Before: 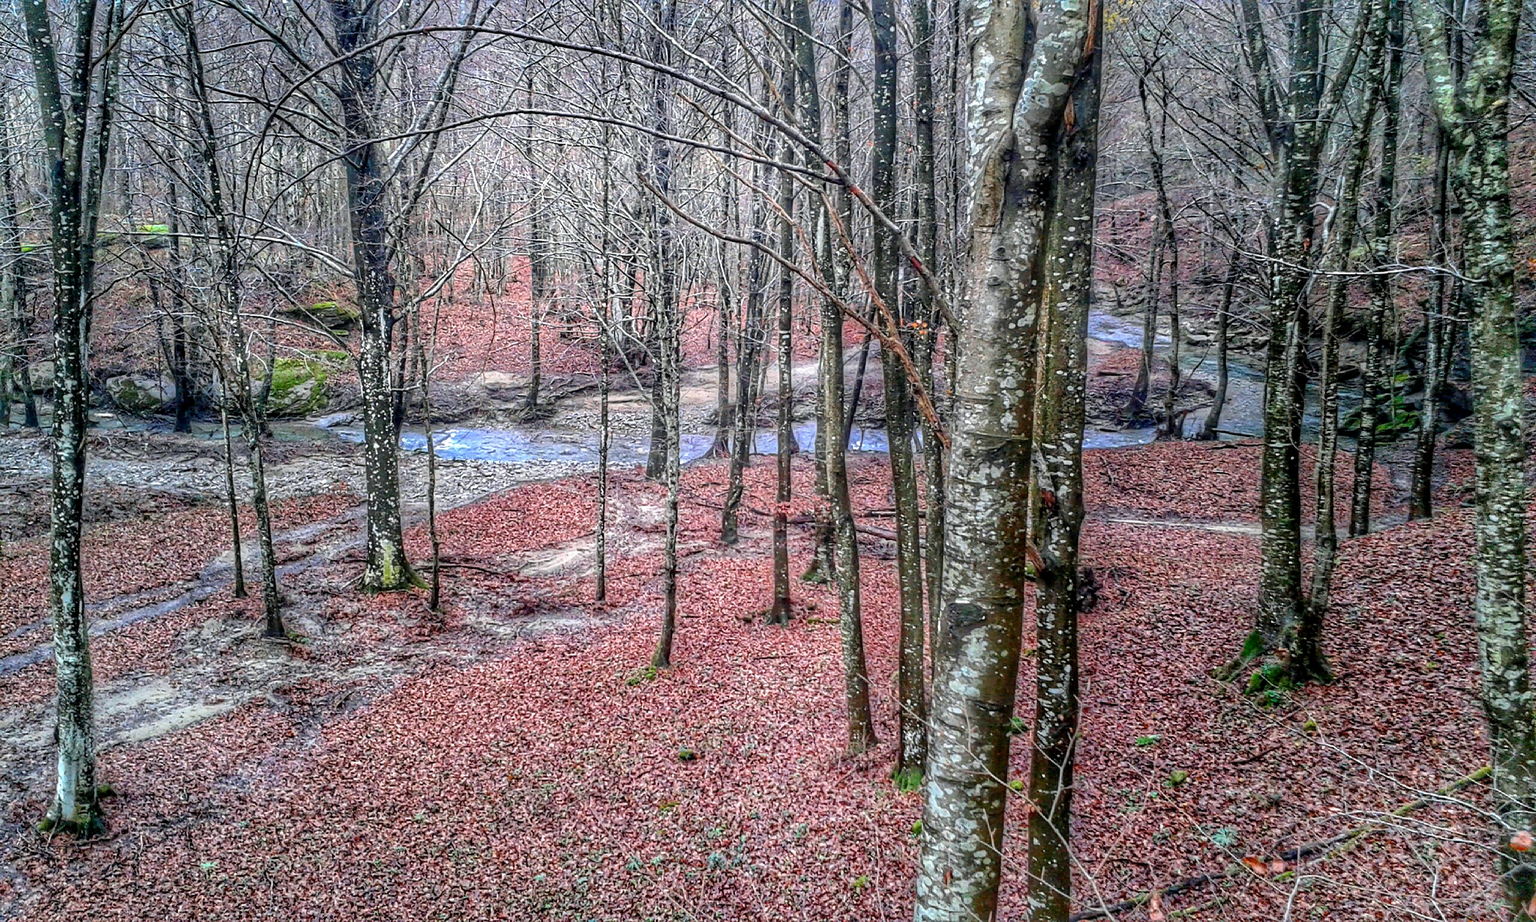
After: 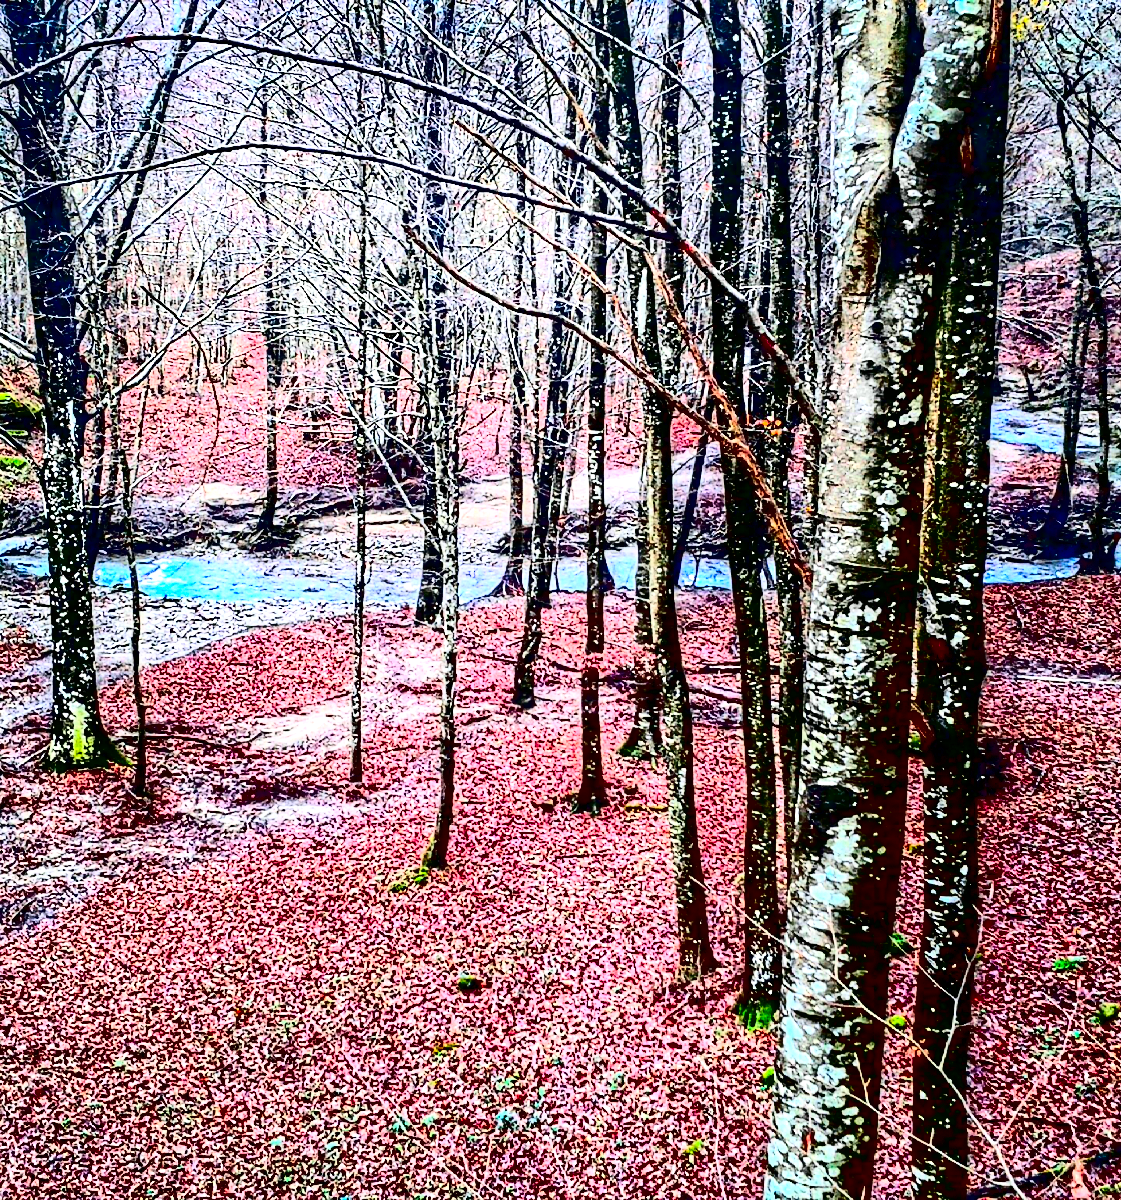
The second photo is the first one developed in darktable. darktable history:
crop: left 21.318%, right 22.599%
exposure: black level correction 0, exposure 0.703 EV, compensate exposure bias true, compensate highlight preservation false
contrast brightness saturation: contrast 0.781, brightness -0.986, saturation 0.983
